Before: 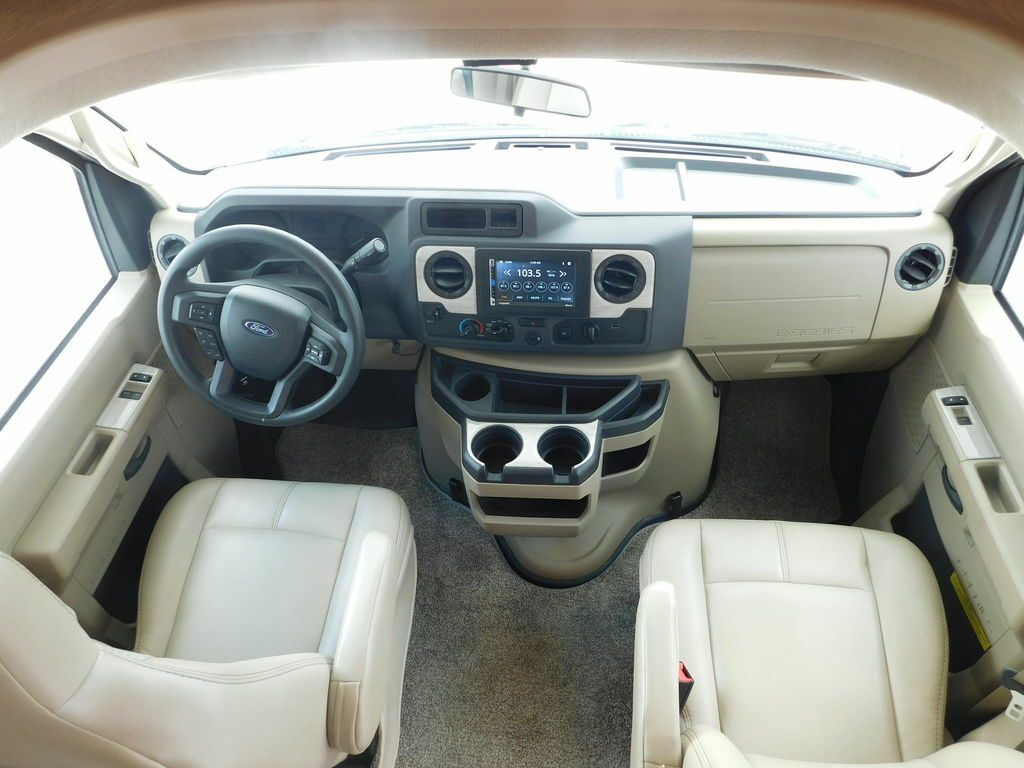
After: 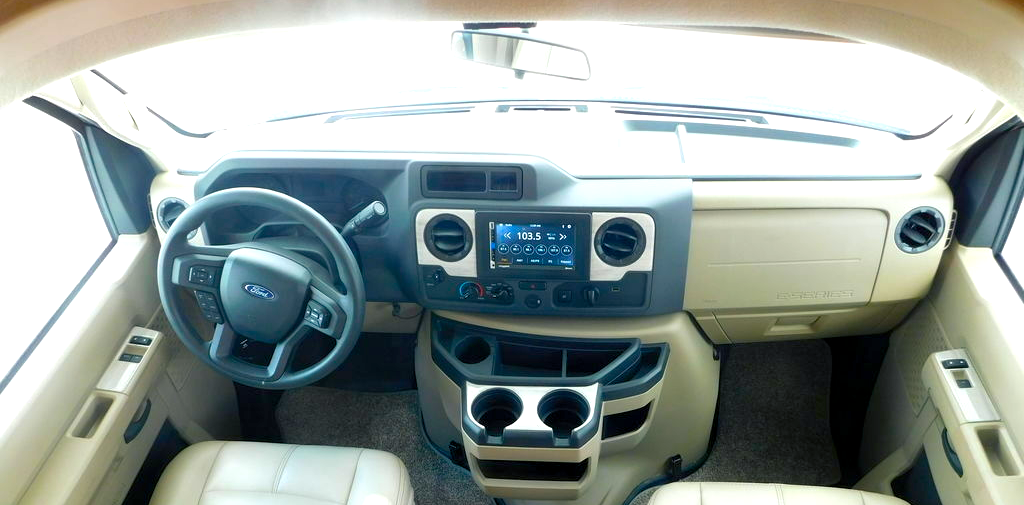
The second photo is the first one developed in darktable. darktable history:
exposure: black level correction 0.005, exposure 0.277 EV, compensate highlight preservation false
crop and rotate: top 4.912%, bottom 29.219%
color balance rgb: shadows lift › chroma 3.126%, shadows lift › hue 241.68°, perceptual saturation grading › global saturation 30.889%, global vibrance 25.717%, contrast 6.56%
